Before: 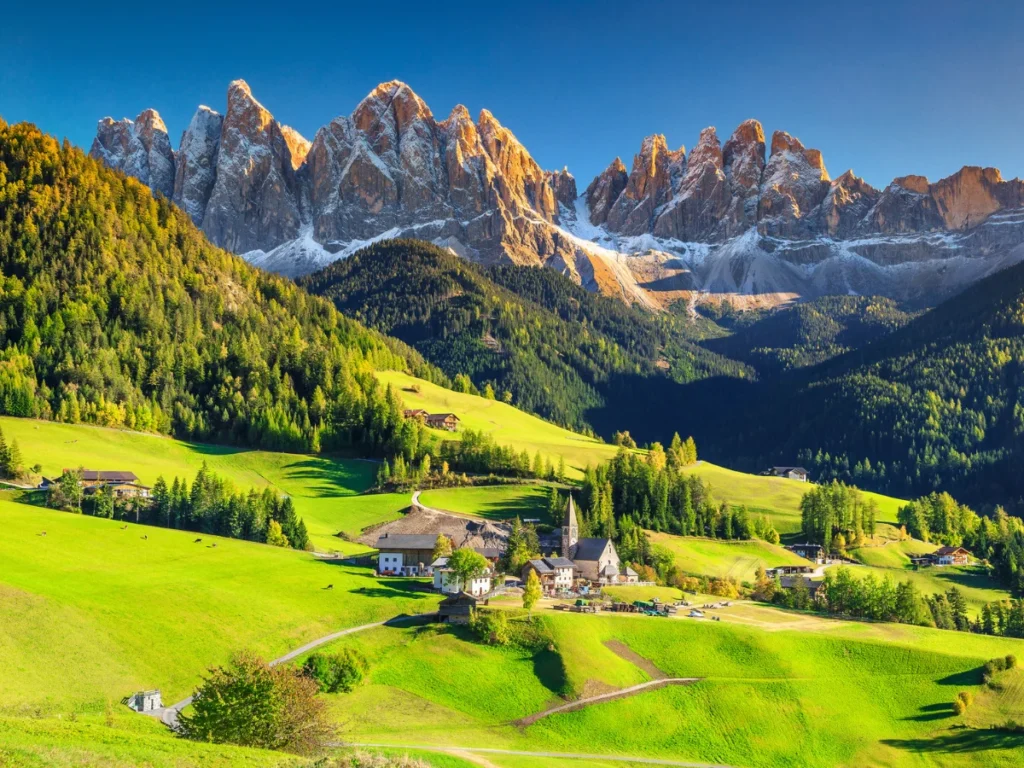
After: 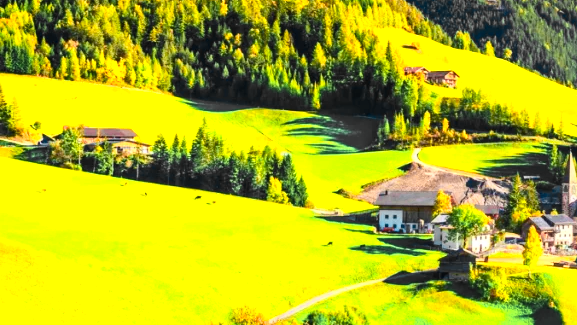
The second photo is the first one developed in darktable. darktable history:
color zones: curves: ch0 [(0.257, 0.558) (0.75, 0.565)]; ch1 [(0.004, 0.857) (0.14, 0.416) (0.257, 0.695) (0.442, 0.032) (0.736, 0.266) (0.891, 0.741)]; ch2 [(0, 0.623) (0.112, 0.436) (0.271, 0.474) (0.516, 0.64) (0.743, 0.286)]
crop: top 44.745%, right 43.62%, bottom 12.934%
contrast brightness saturation: contrast 0.233, brightness 0.1, saturation 0.289
